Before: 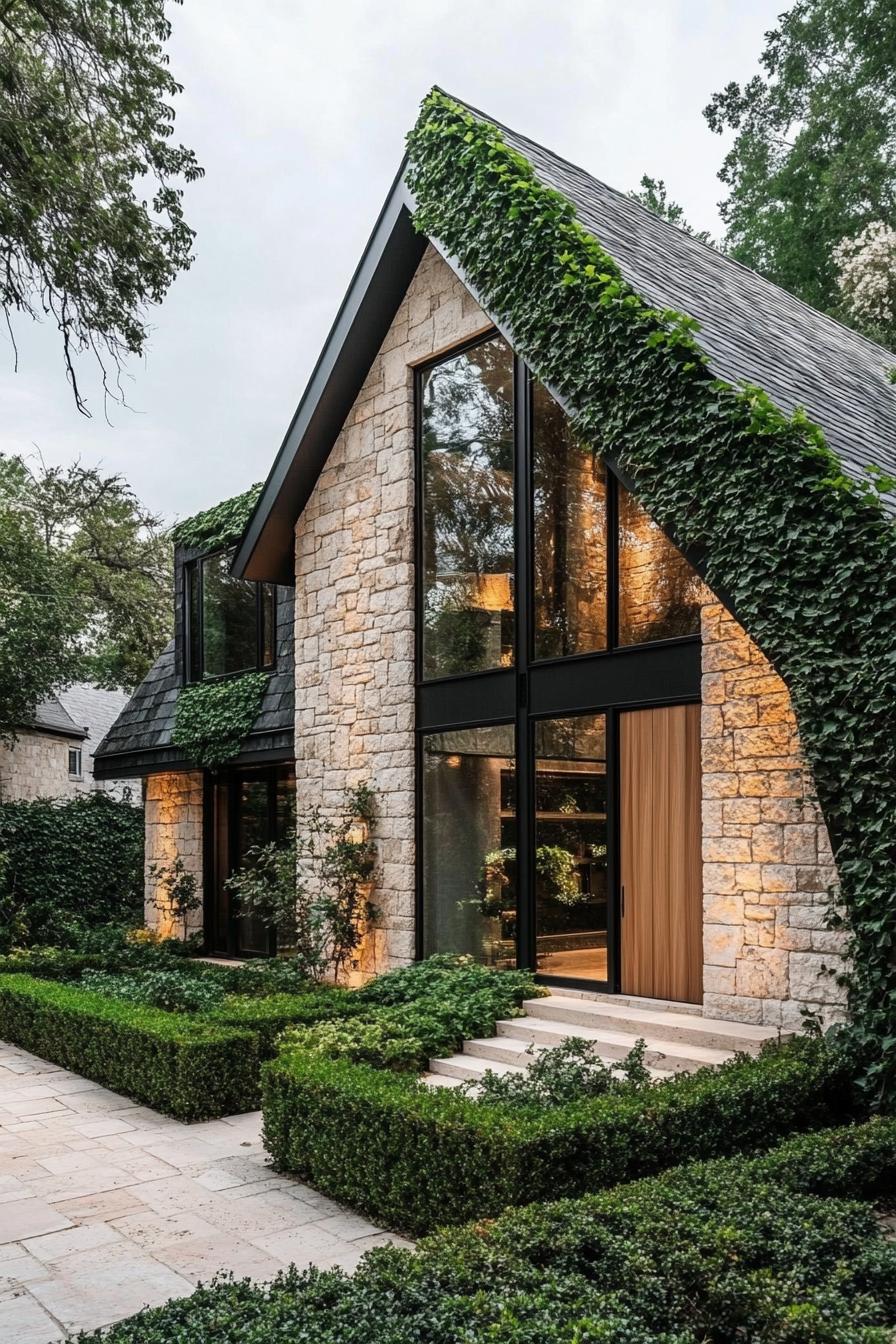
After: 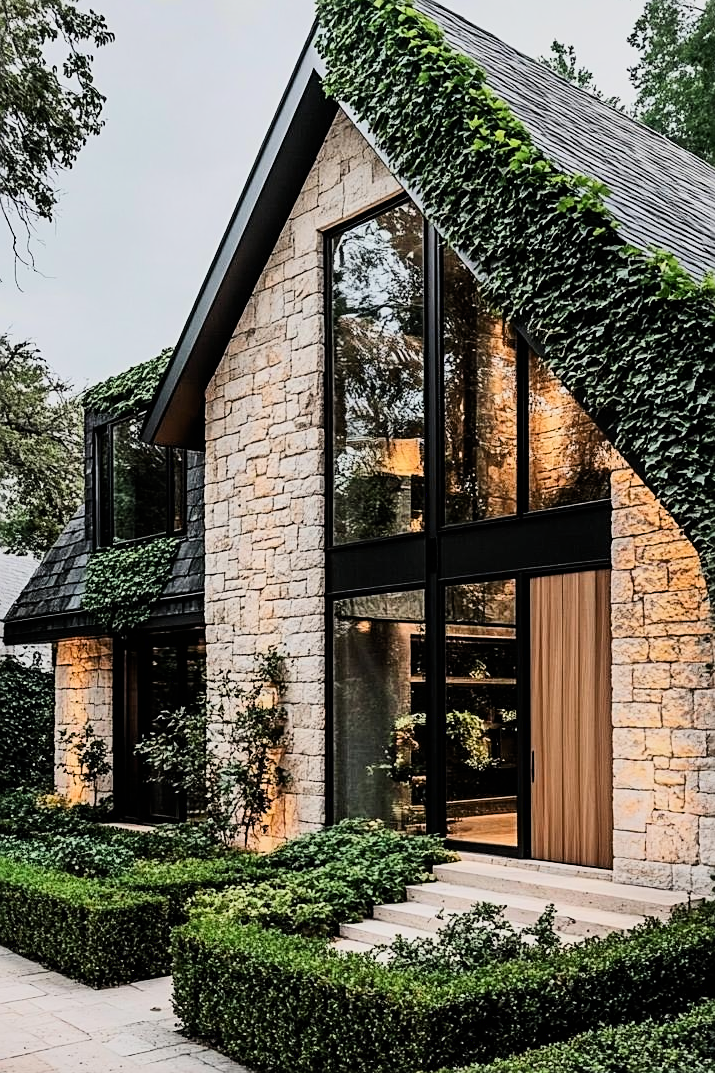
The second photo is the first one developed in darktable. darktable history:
filmic rgb: black relative exposure -7.15 EV, white relative exposure 5.36 EV, hardness 3.02, color science v6 (2022)
crop and rotate: left 10.071%, top 10.071%, right 10.02%, bottom 10.02%
shadows and highlights: shadows color adjustment 97.66%, soften with gaussian
contrast brightness saturation: contrast 0.24, brightness 0.09
sharpen: amount 0.55
